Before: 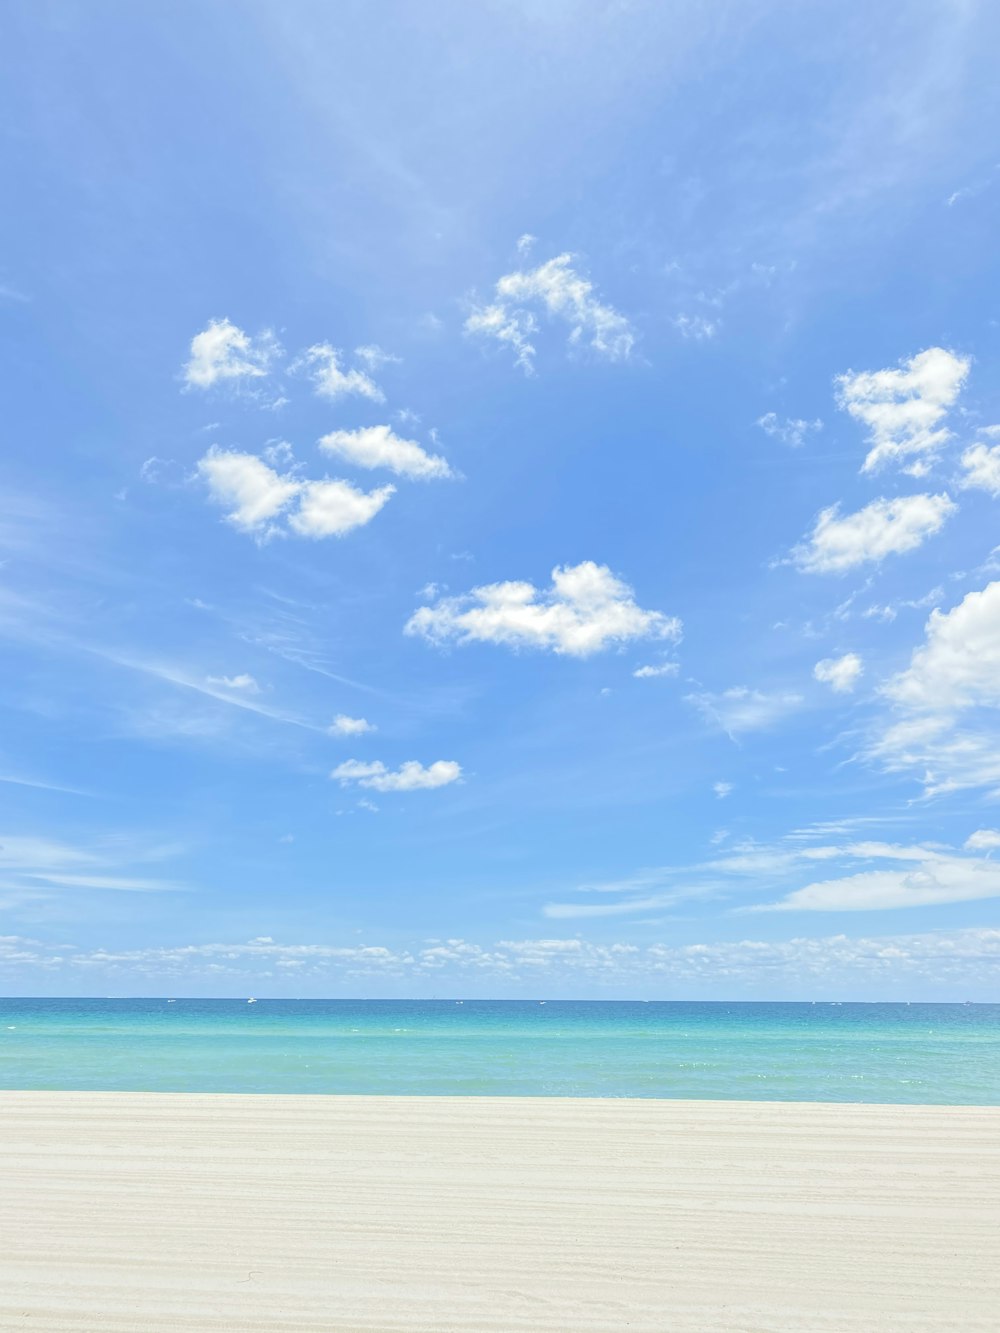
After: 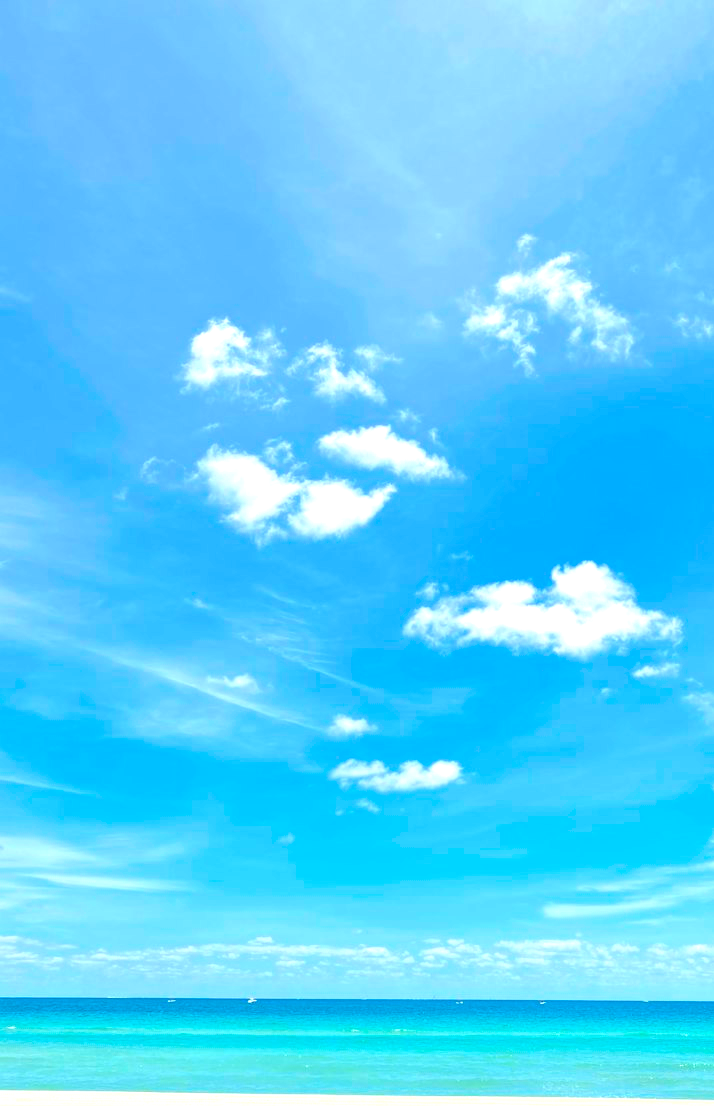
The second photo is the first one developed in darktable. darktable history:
crop: right 28.549%, bottom 16.111%
color balance rgb: highlights gain › luminance 0.534%, highlights gain › chroma 0.393%, highlights gain › hue 41.85°, perceptual saturation grading › global saturation 41.668%, perceptual brilliance grading › highlights 14.2%, perceptual brilliance grading › shadows -19.211%, global vibrance 20%
